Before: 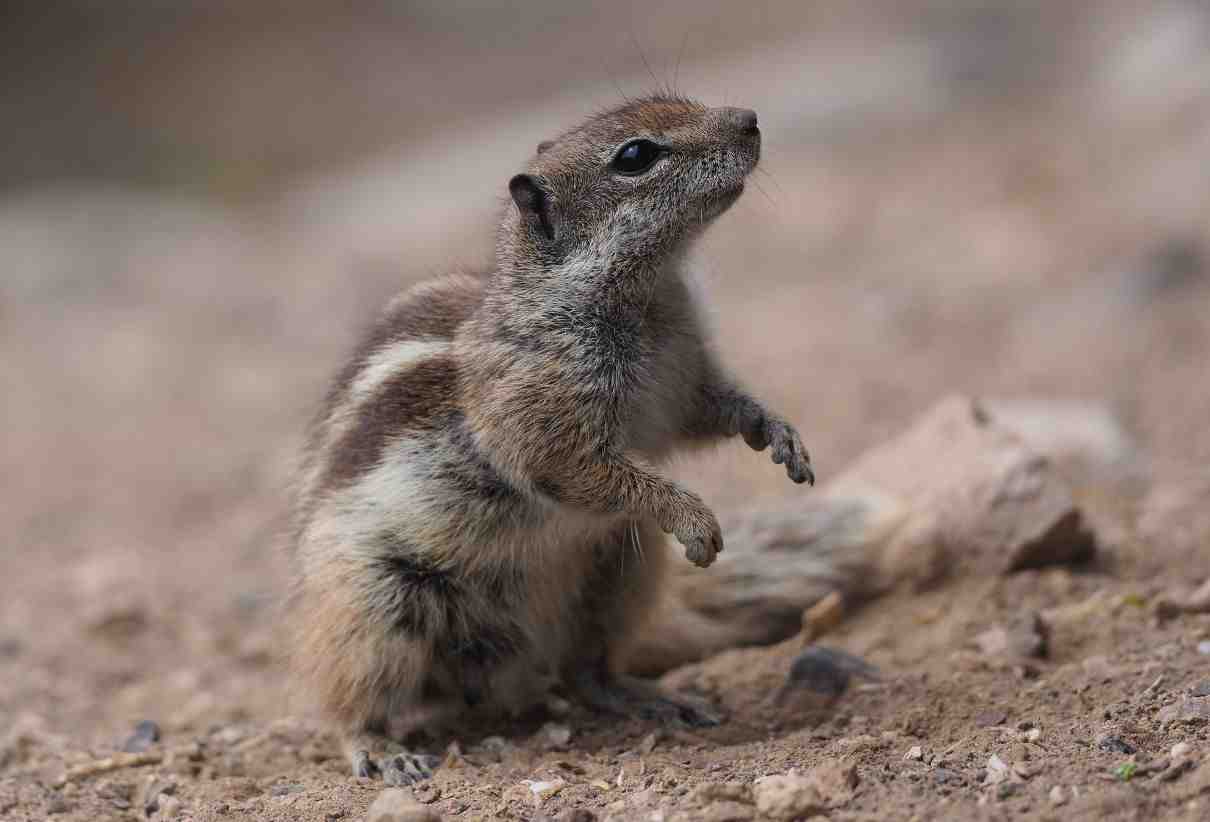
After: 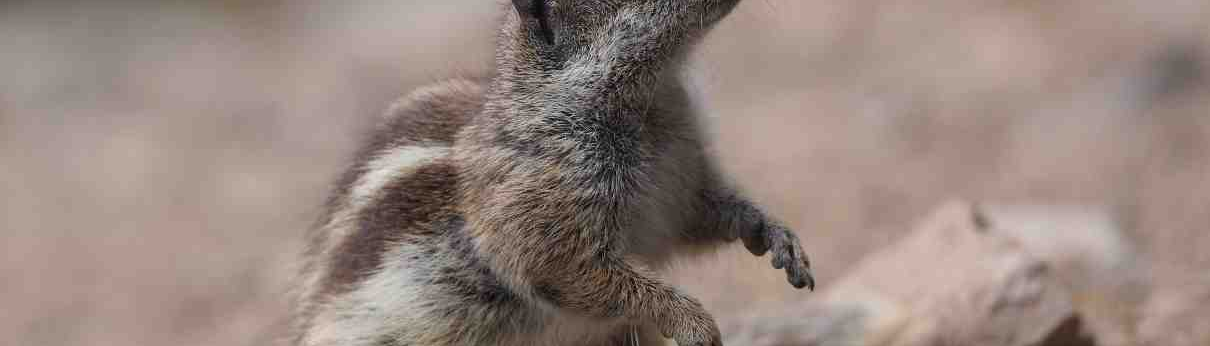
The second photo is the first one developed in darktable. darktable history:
exposure: compensate highlight preservation false
crop and rotate: top 23.817%, bottom 33.97%
